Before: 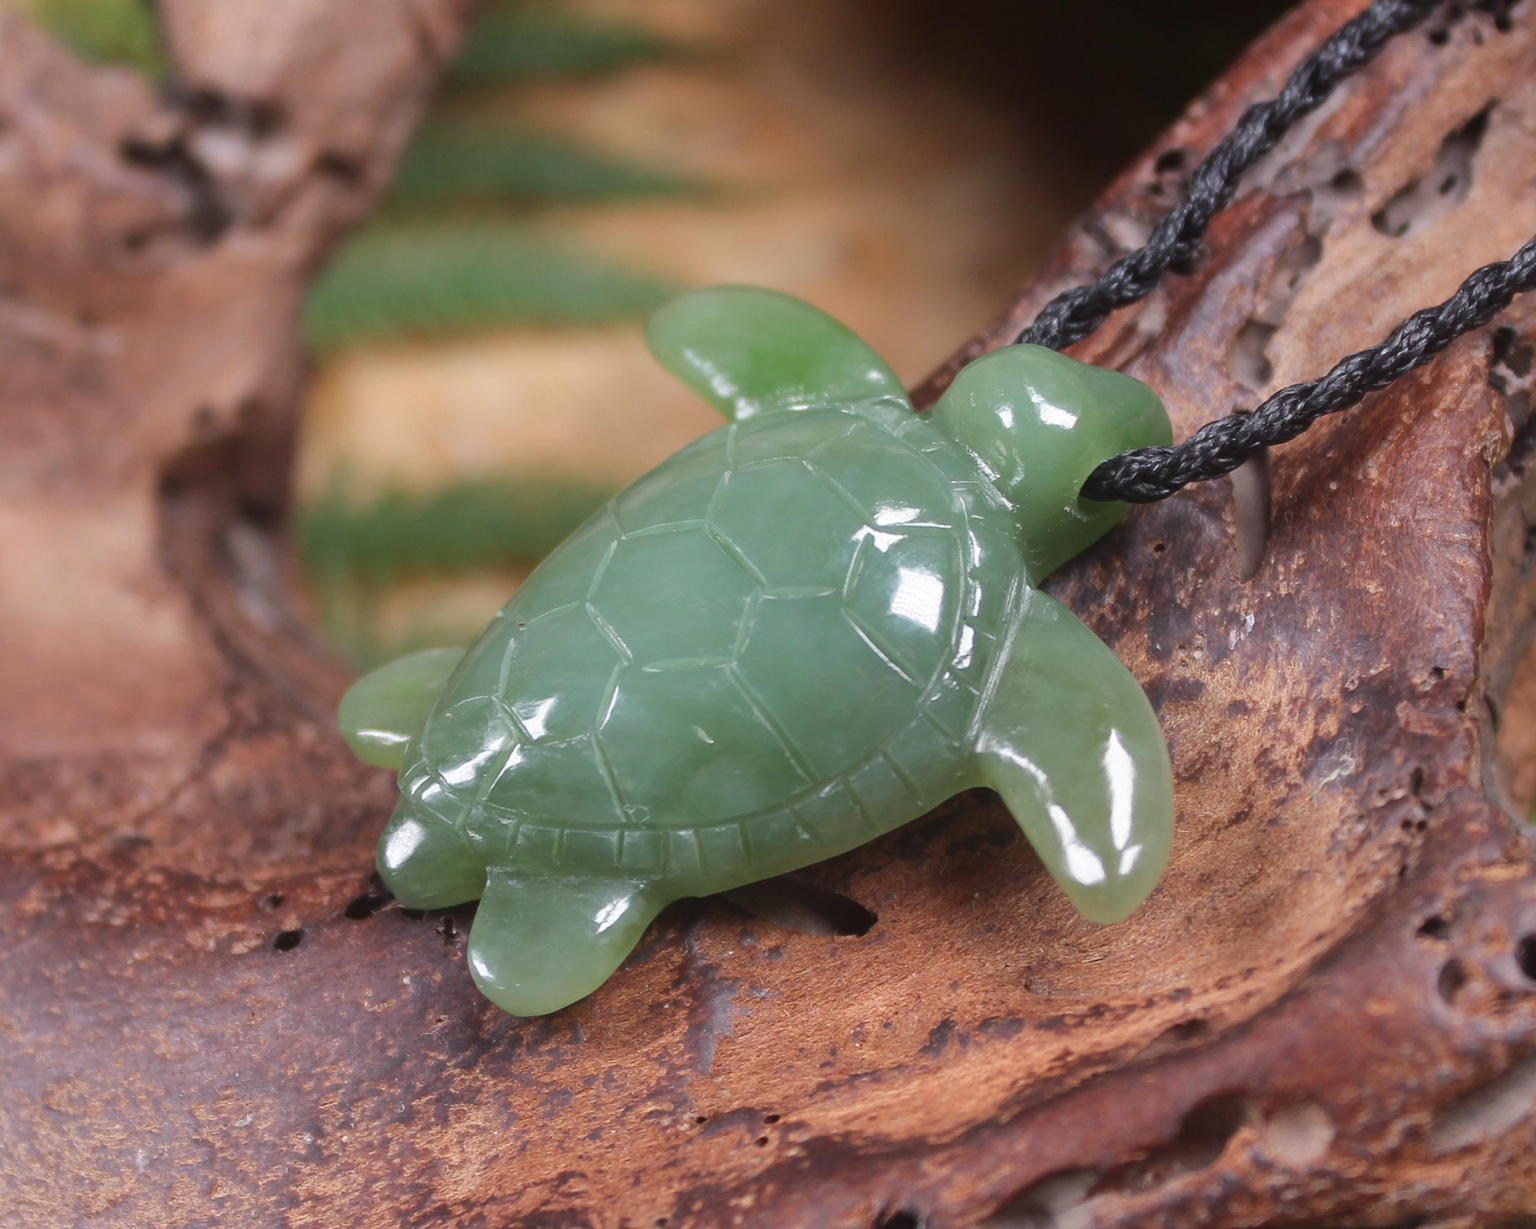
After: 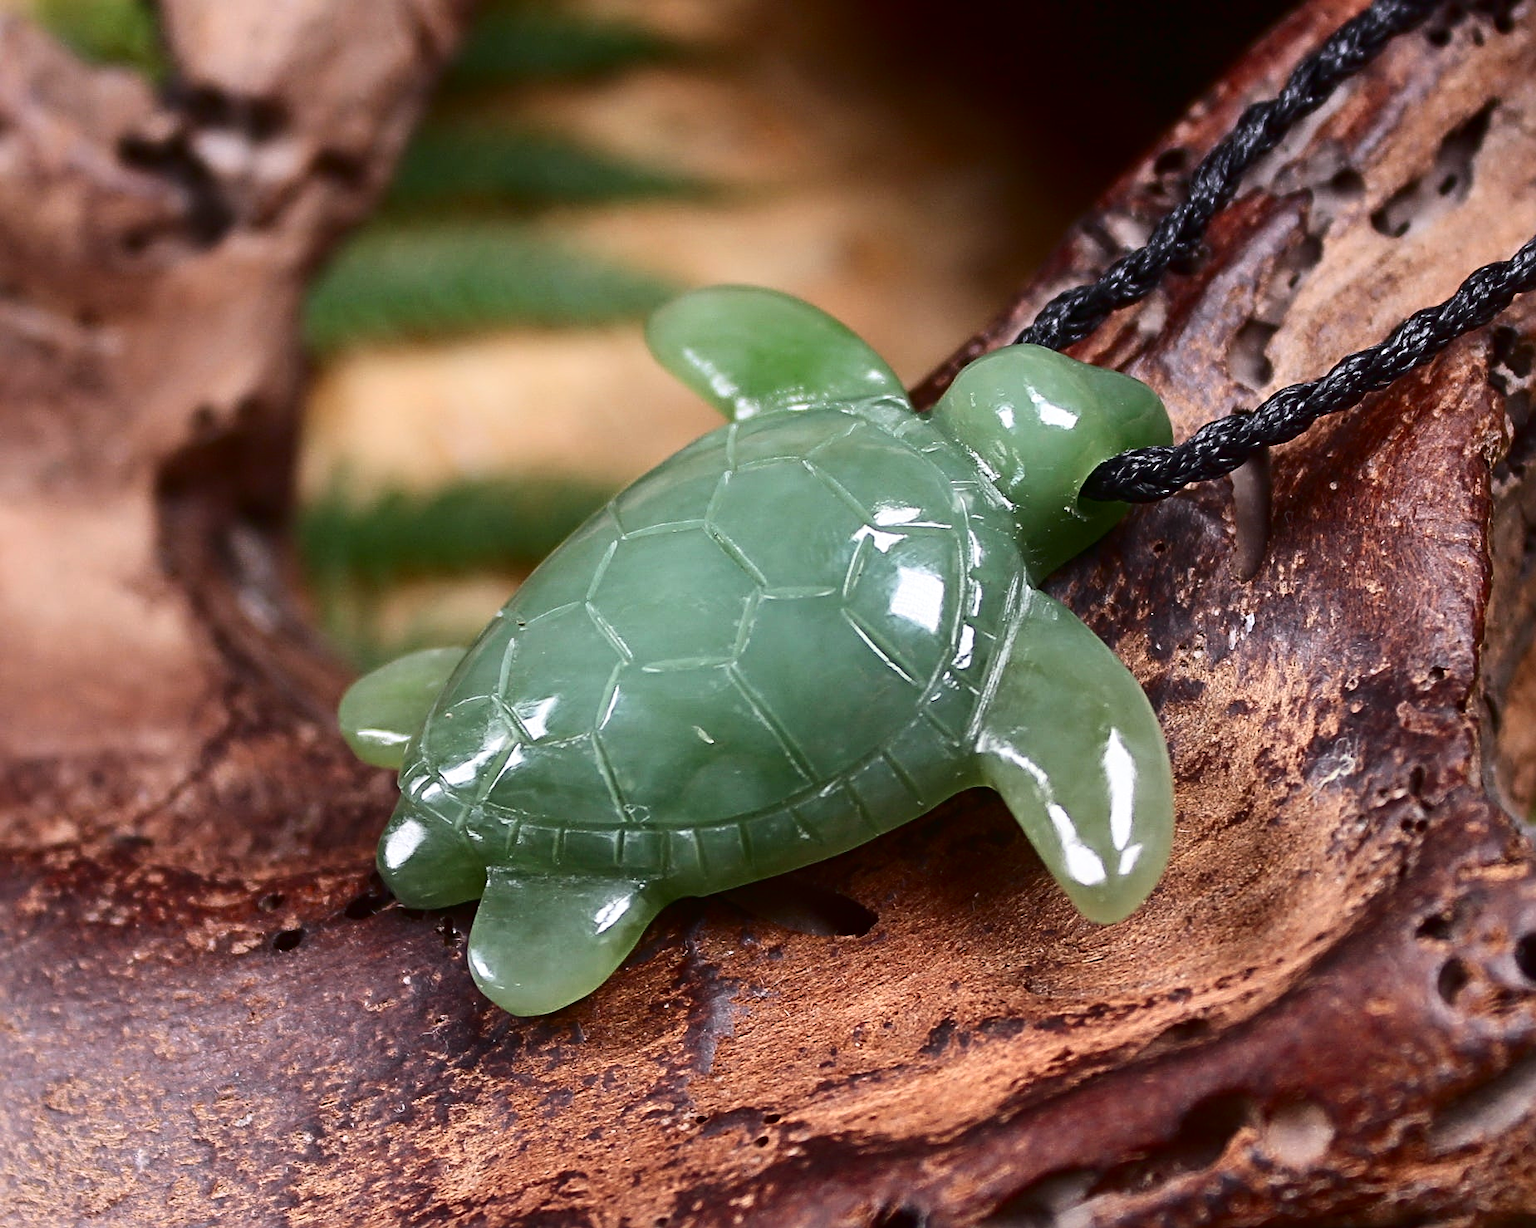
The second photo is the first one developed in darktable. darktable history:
contrast brightness saturation: contrast 0.32, brightness -0.08, saturation 0.17
sharpen: radius 4
